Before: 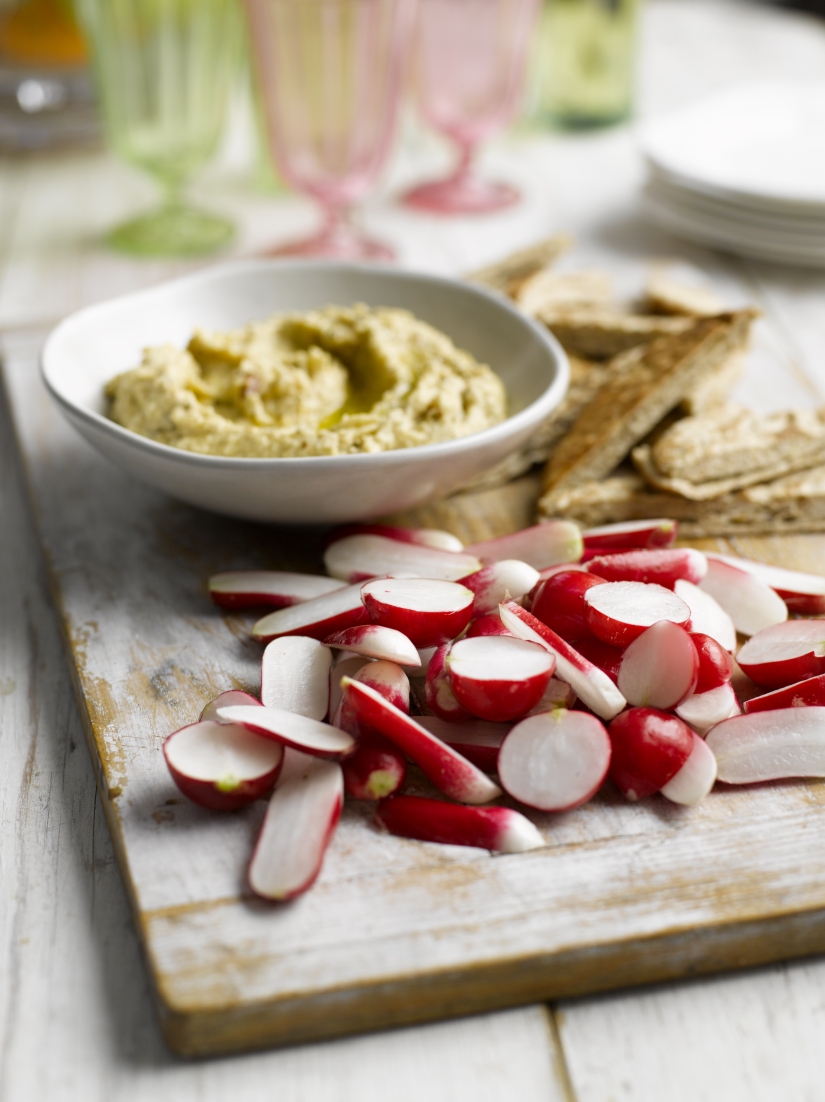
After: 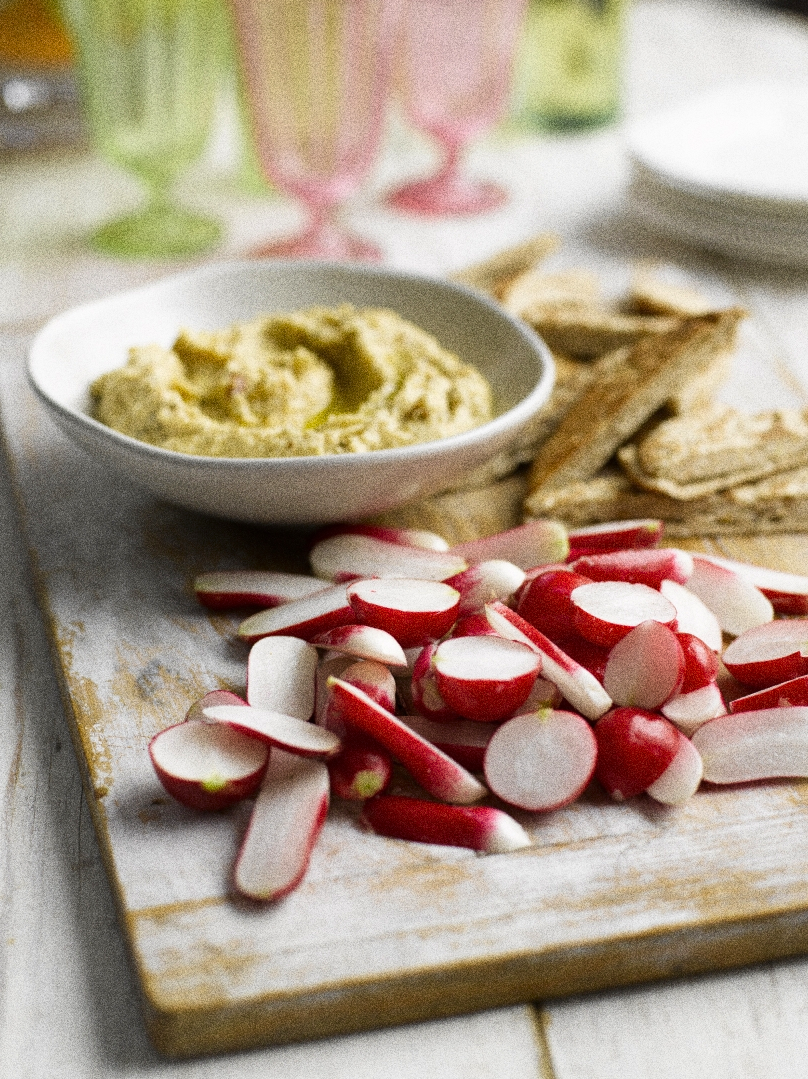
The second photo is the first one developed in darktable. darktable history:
crop: left 1.743%, right 0.268%, bottom 2.011%
grain: coarseness 10.62 ISO, strength 55.56%
velvia: strength 17%
